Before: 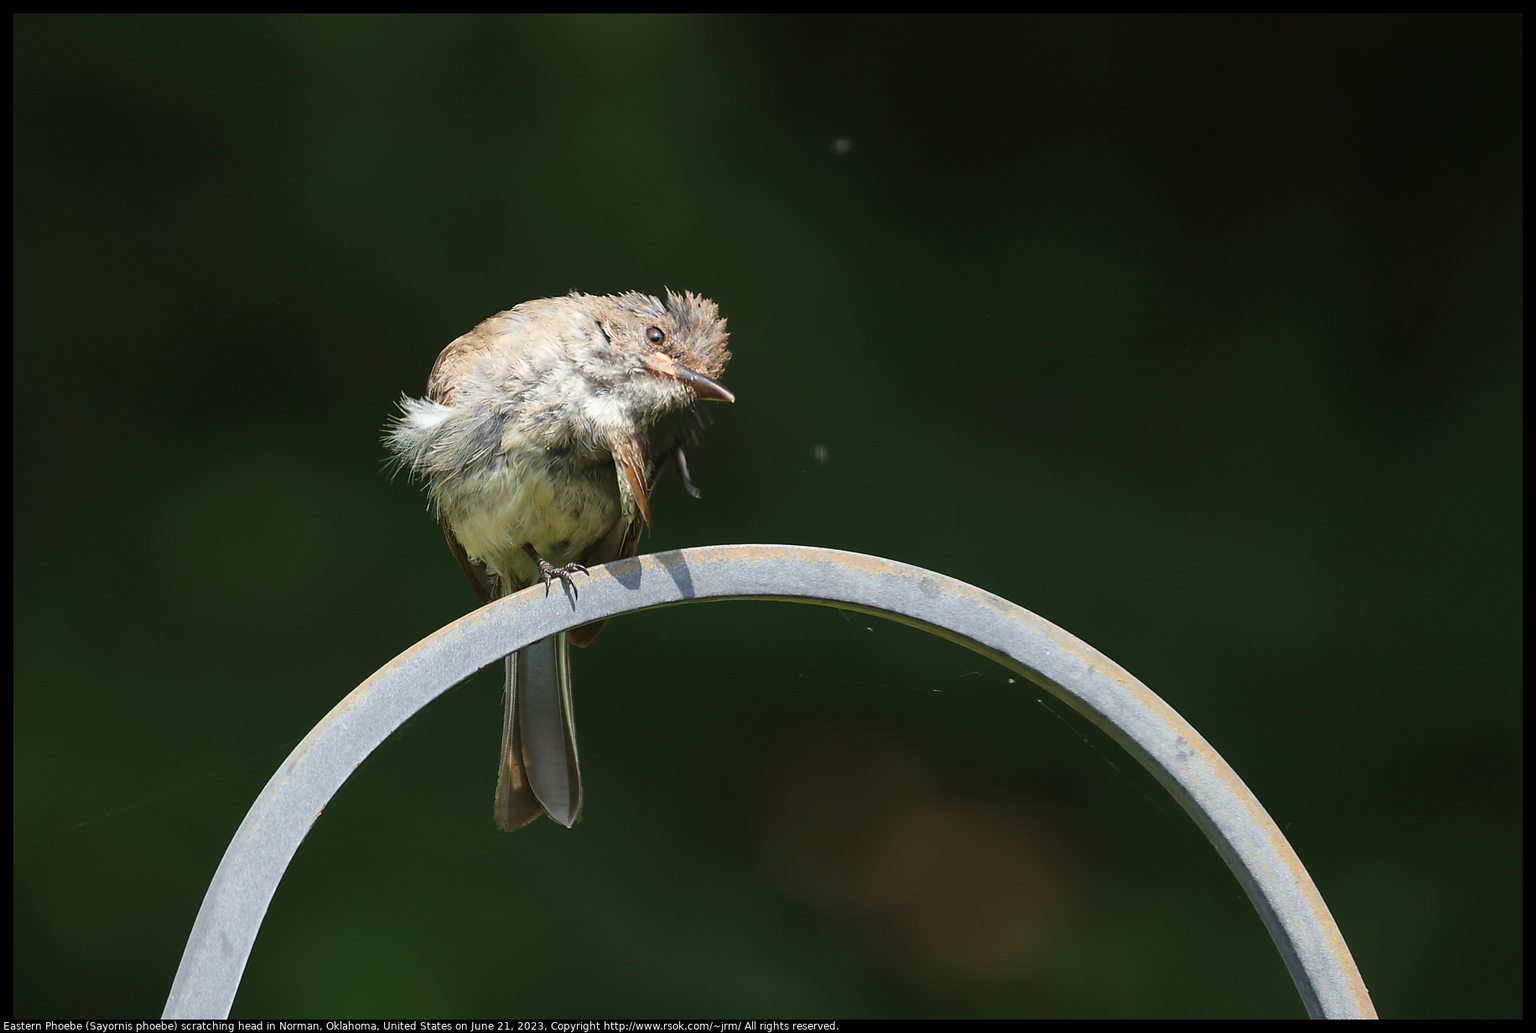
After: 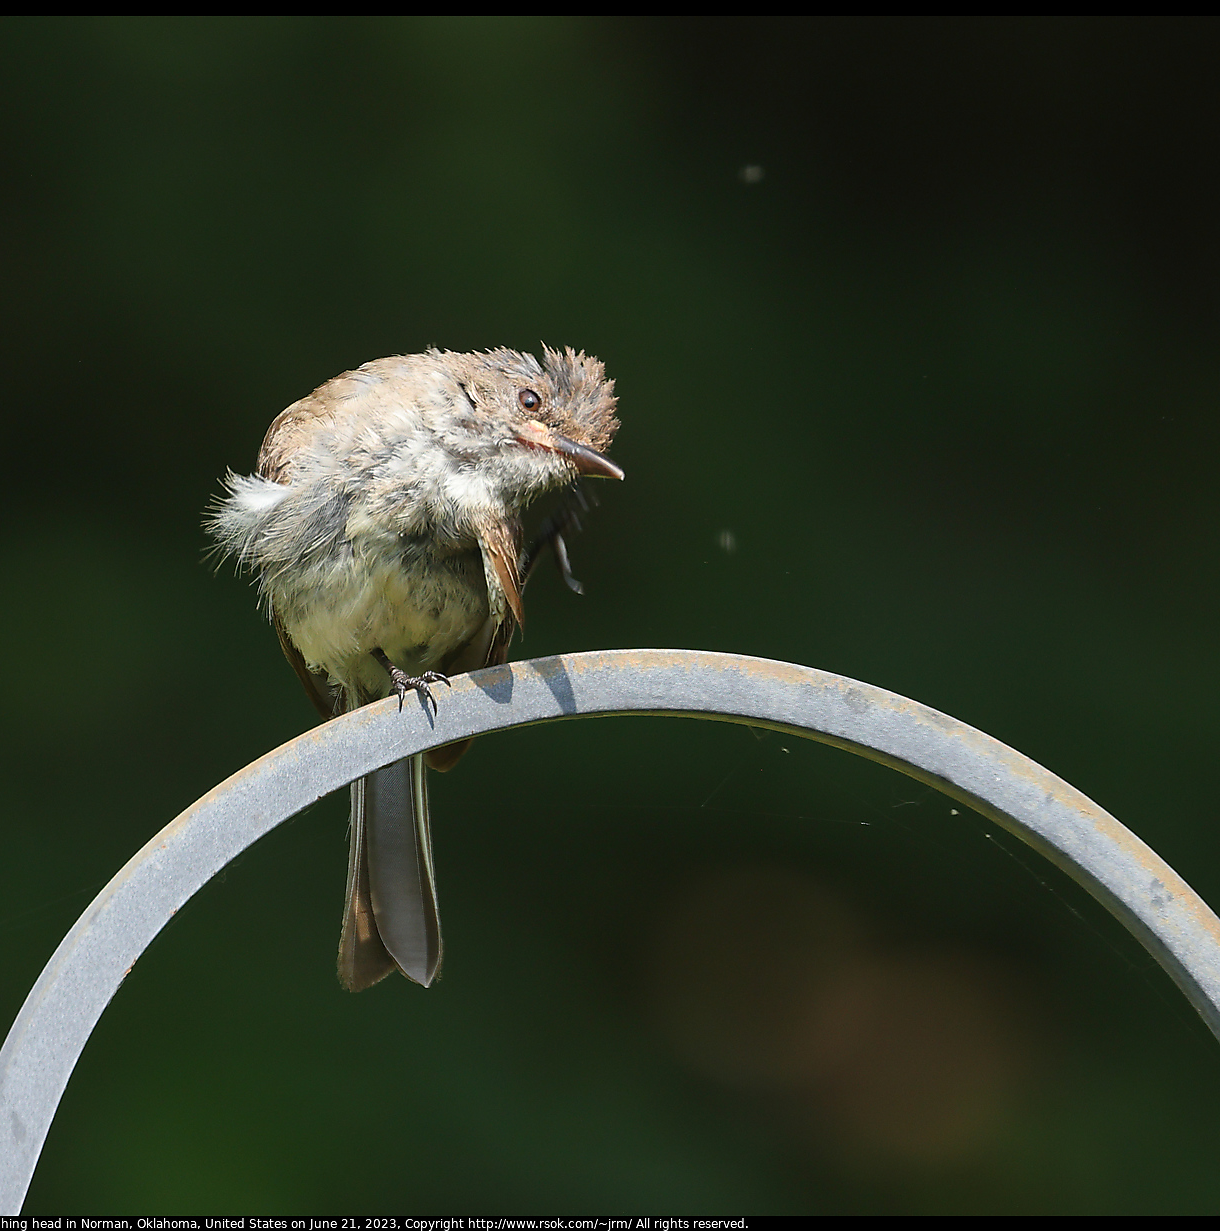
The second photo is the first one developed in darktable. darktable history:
sharpen: radius 1.034, threshold 0.903
crop and rotate: left 13.807%, right 19.588%
